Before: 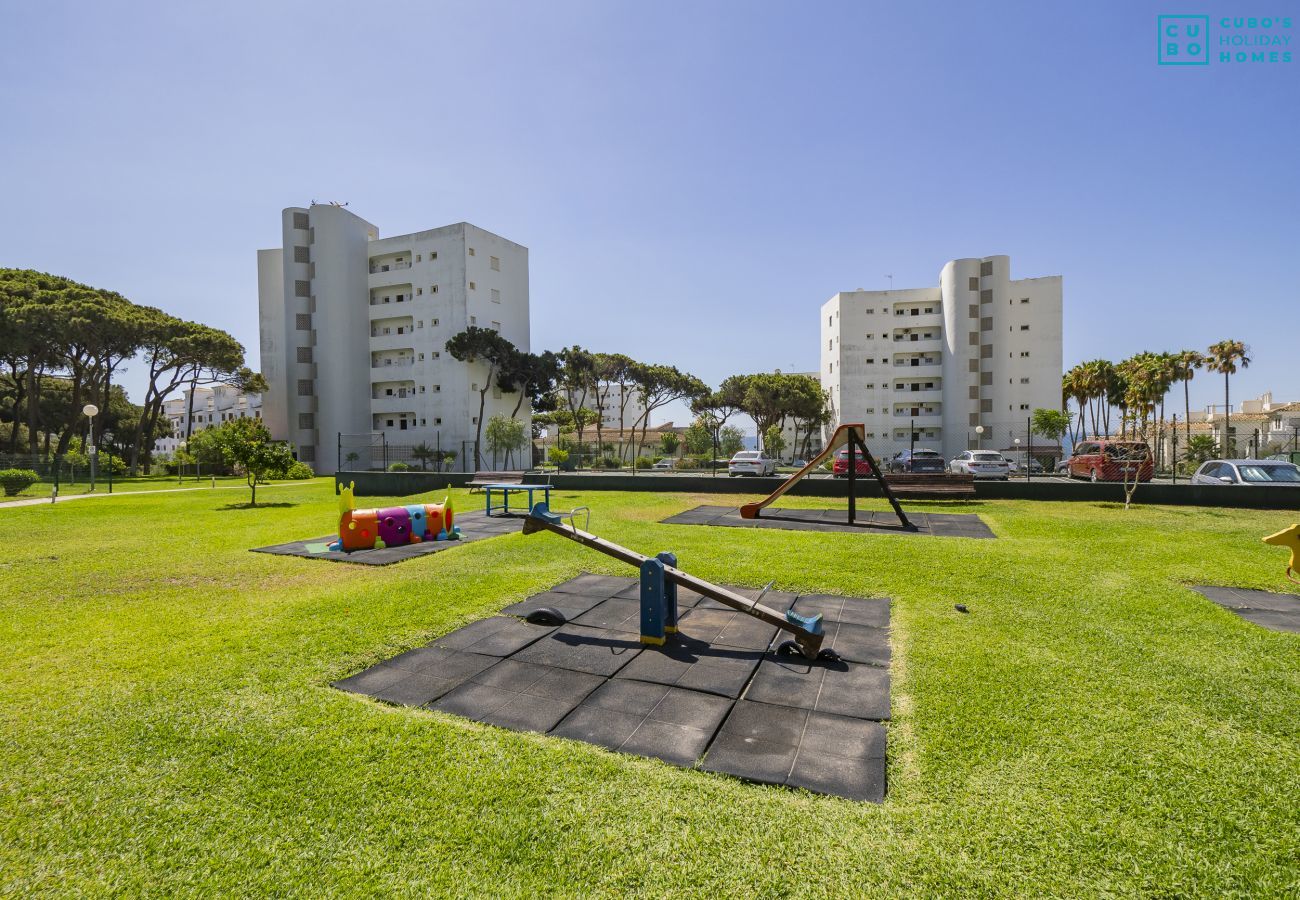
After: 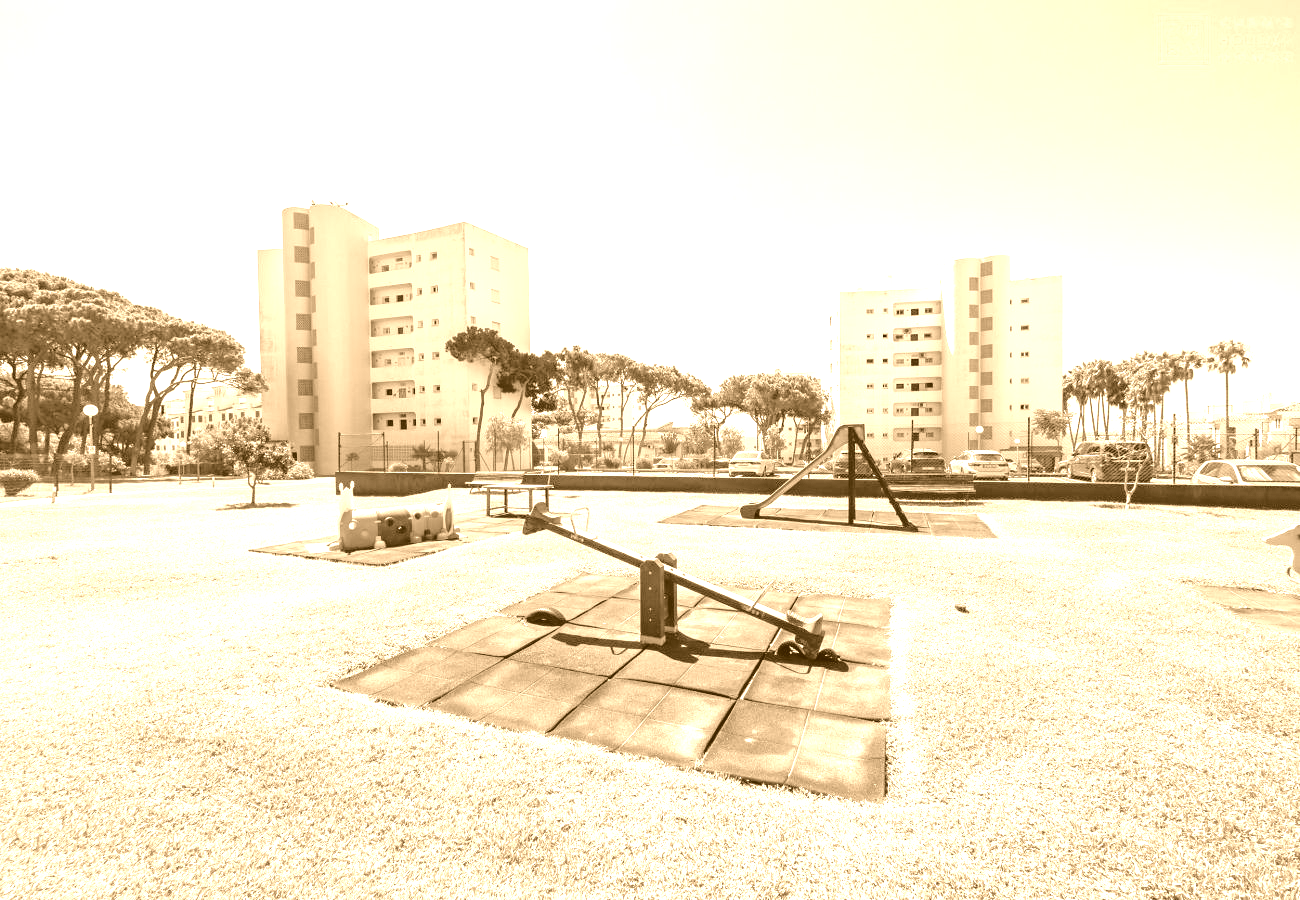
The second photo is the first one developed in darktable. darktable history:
exposure: black level correction 0.008, exposure 0.979 EV, compensate highlight preservation false
colorize: hue 28.8°, source mix 100%
